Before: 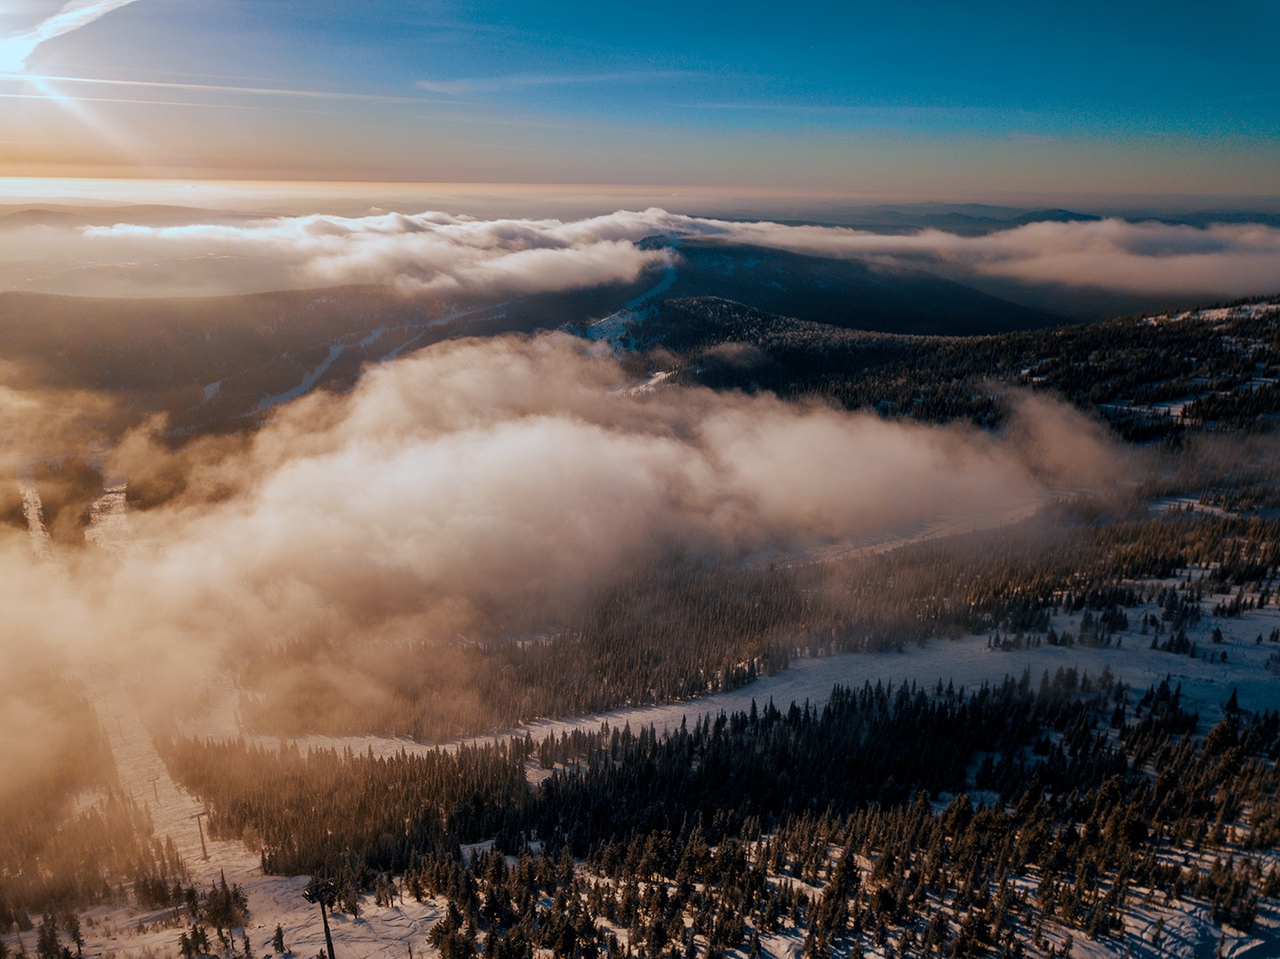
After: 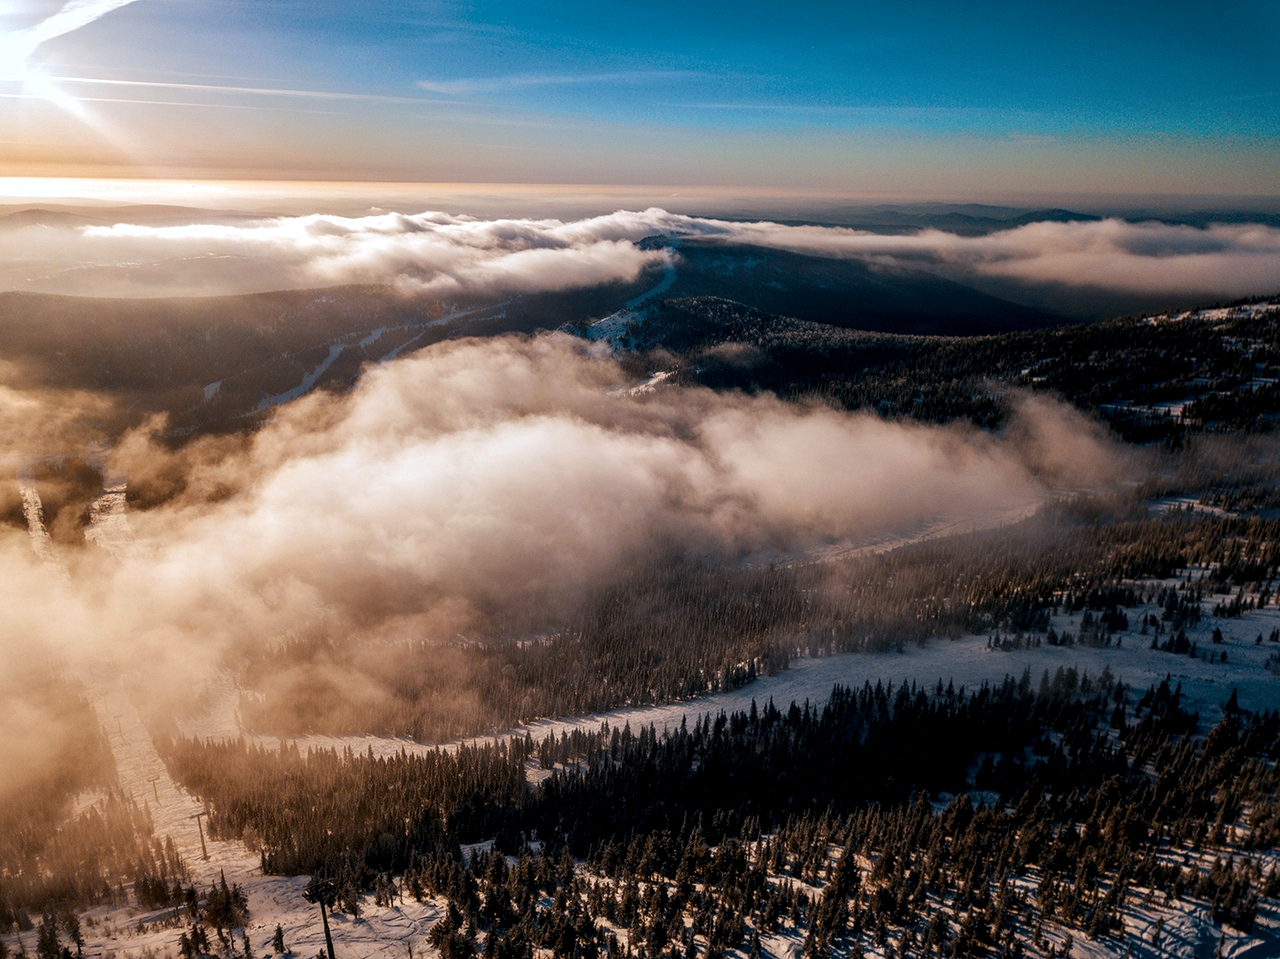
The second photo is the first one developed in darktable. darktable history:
local contrast: detail 130%
tone equalizer: -8 EV -0.417 EV, -7 EV -0.389 EV, -6 EV -0.333 EV, -5 EV -0.222 EV, -3 EV 0.222 EV, -2 EV 0.333 EV, -1 EV 0.389 EV, +0 EV 0.417 EV, edges refinement/feathering 500, mask exposure compensation -1.57 EV, preserve details no
